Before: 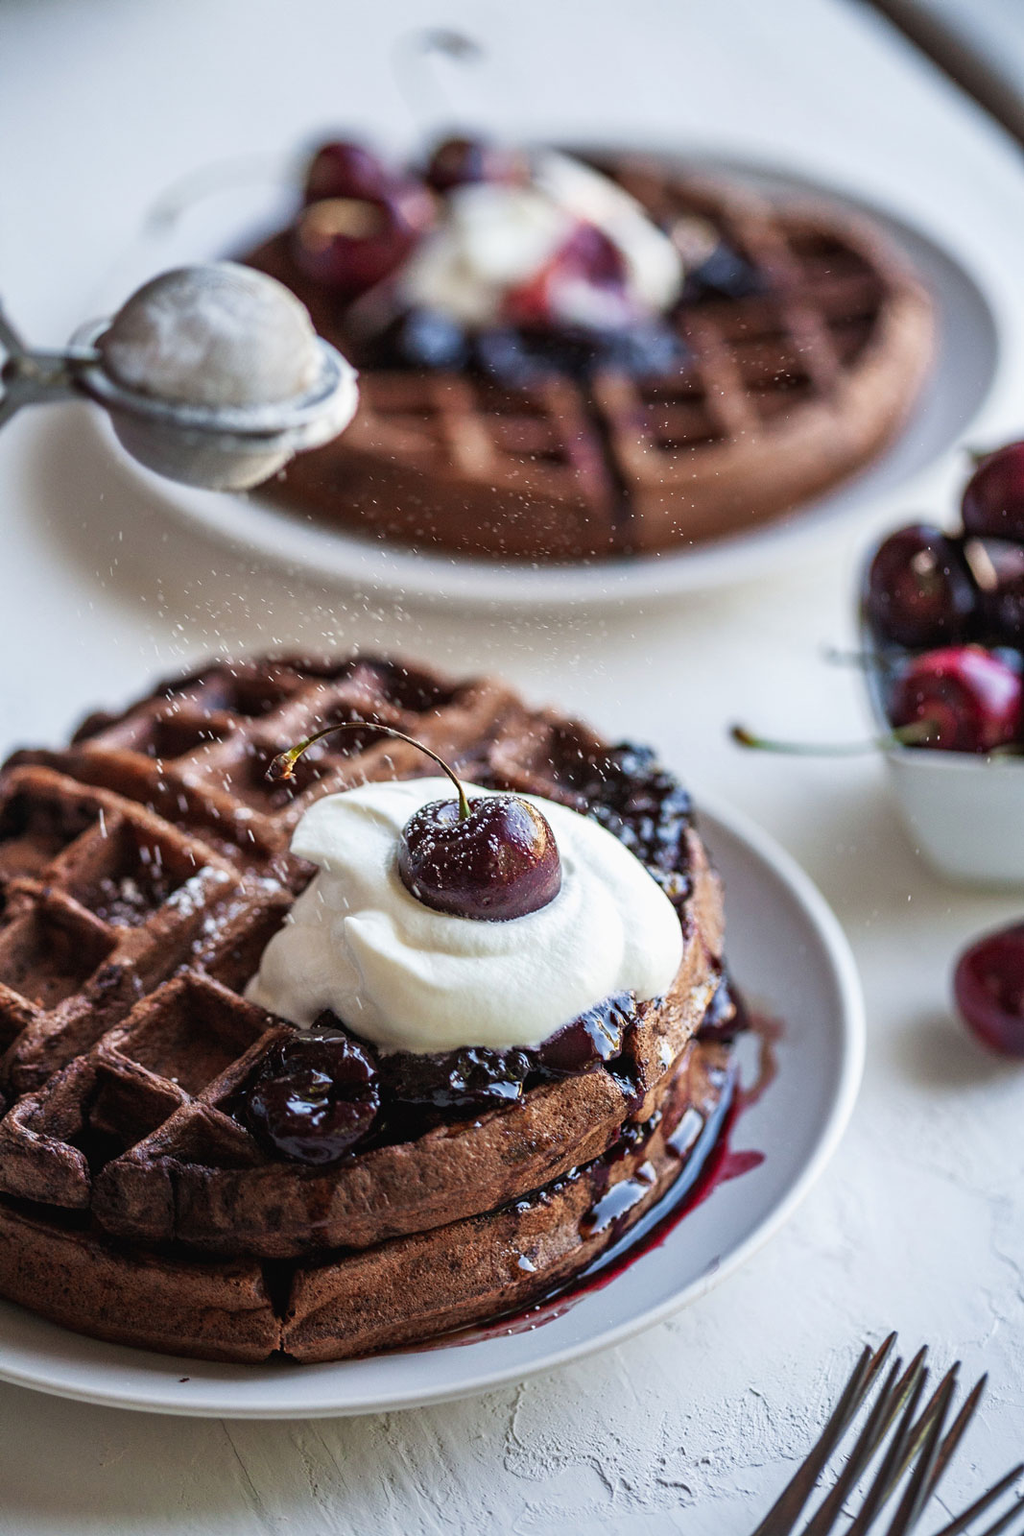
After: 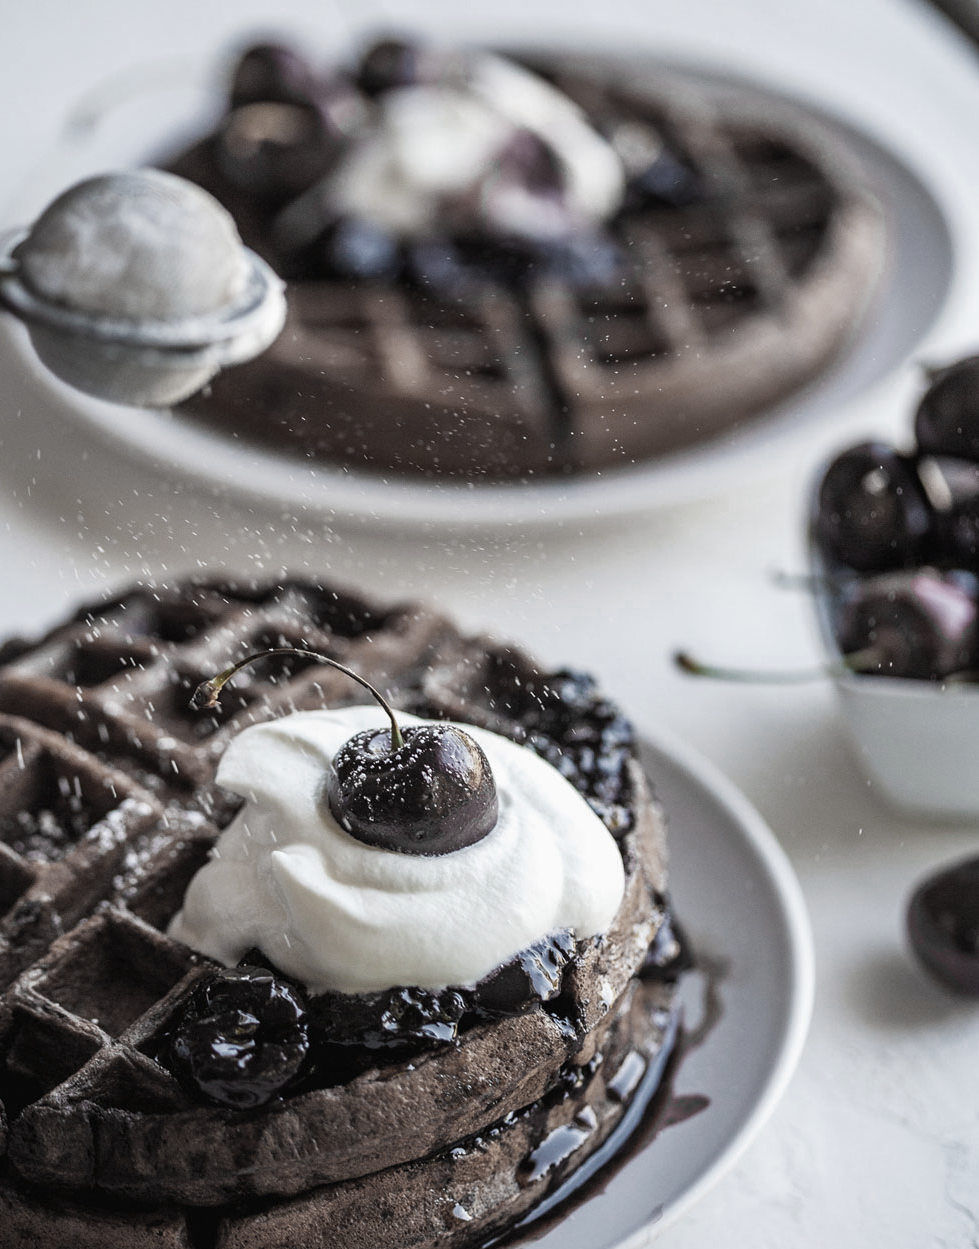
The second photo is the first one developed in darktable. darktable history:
crop: left 8.247%, top 6.536%, bottom 15.381%
color zones: curves: ch0 [(0, 0.487) (0.241, 0.395) (0.434, 0.373) (0.658, 0.412) (0.838, 0.487)]; ch1 [(0, 0) (0.053, 0.053) (0.211, 0.202) (0.579, 0.259) (0.781, 0.241)]
